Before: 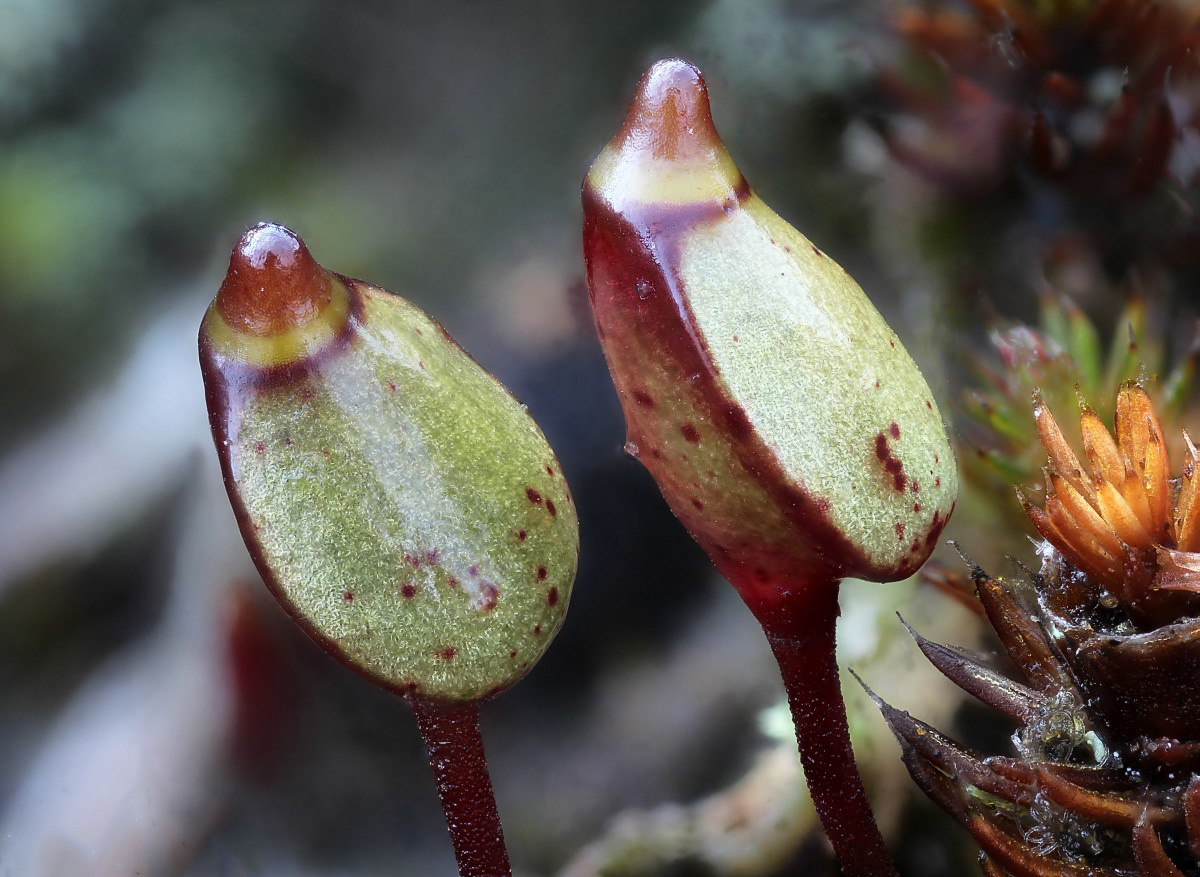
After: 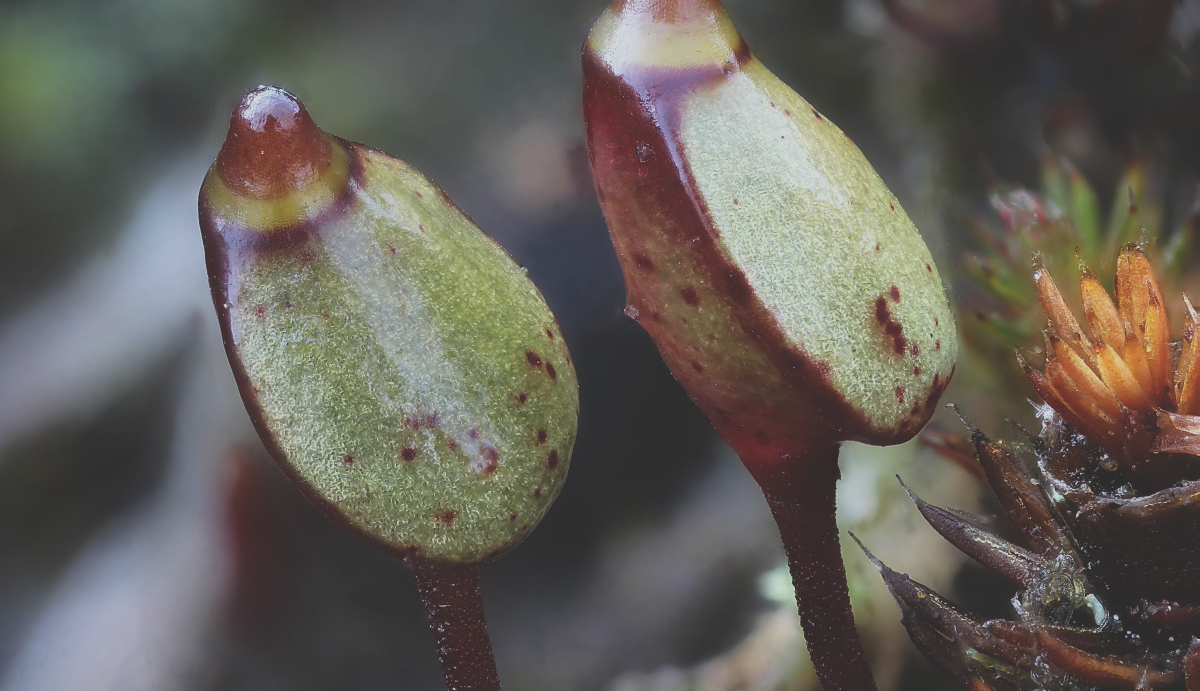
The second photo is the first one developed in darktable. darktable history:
crop and rotate: top 15.741%, bottom 5.354%
exposure: black level correction -0.035, exposure -0.498 EV, compensate highlight preservation false
